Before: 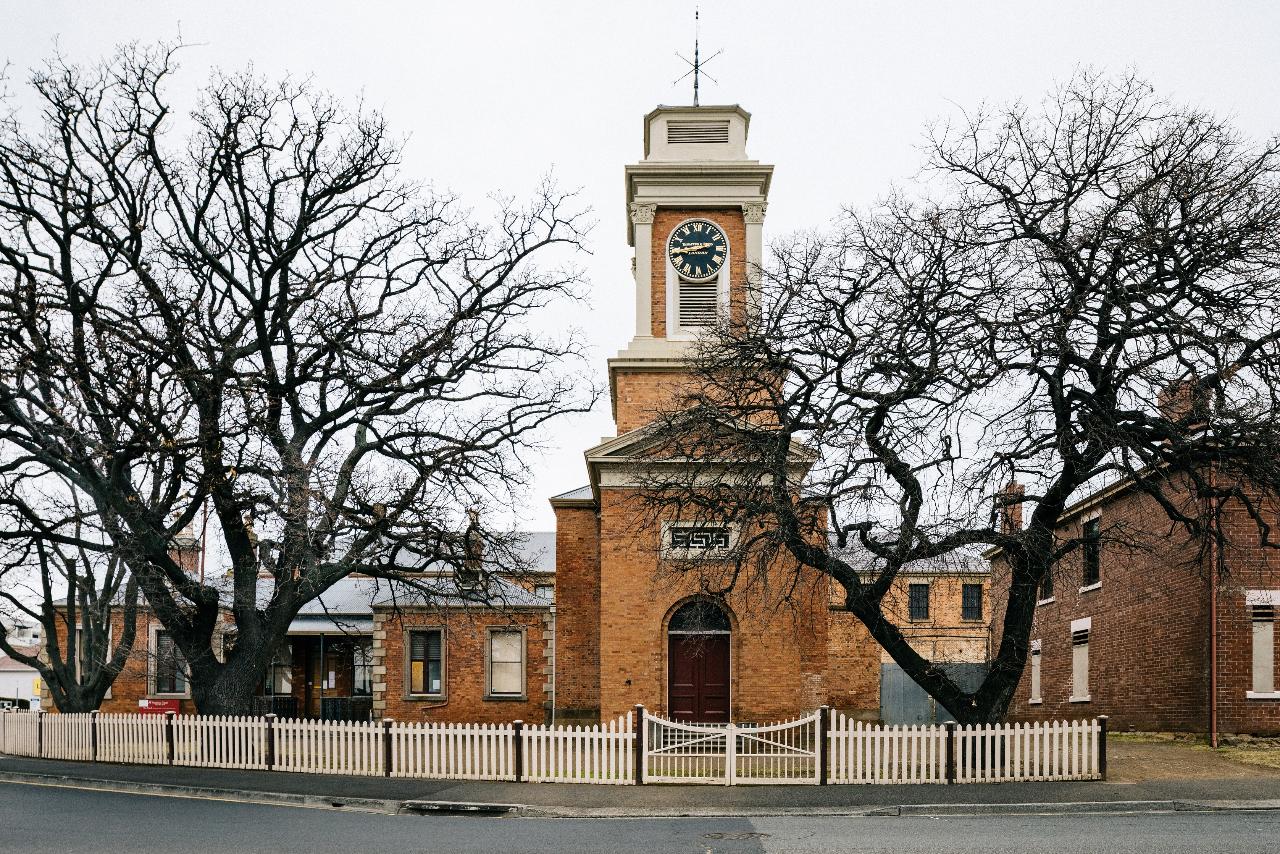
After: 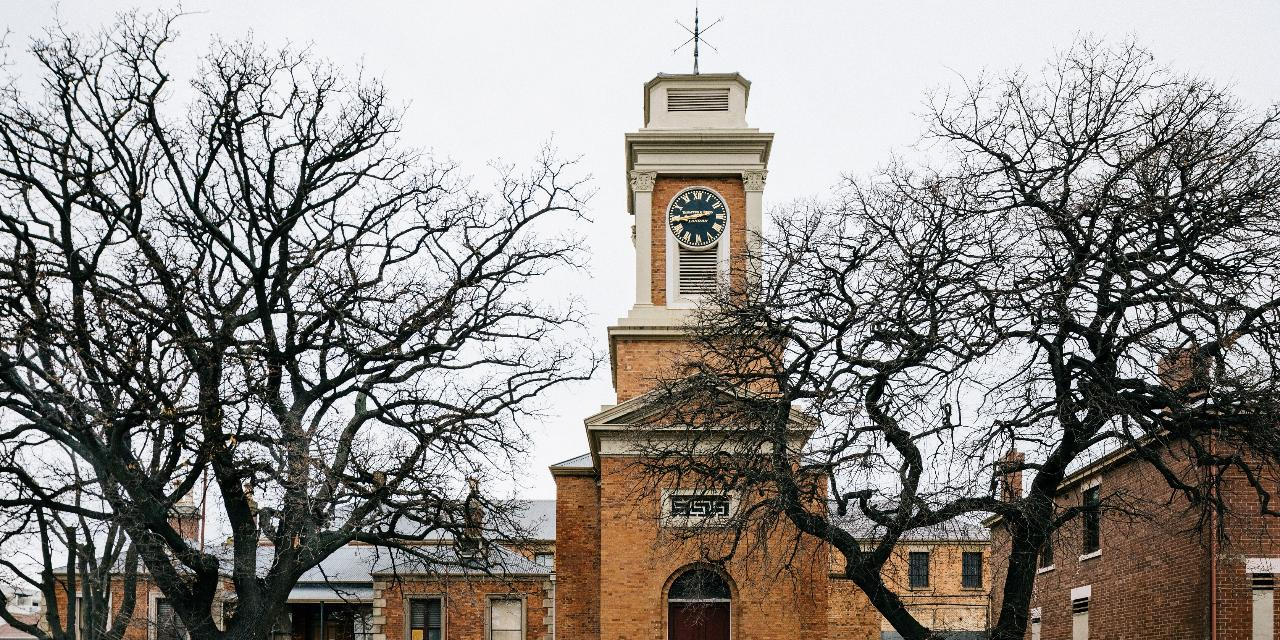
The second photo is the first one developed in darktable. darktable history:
tone equalizer: -7 EV 0.18 EV, -6 EV 0.12 EV, -5 EV 0.08 EV, -4 EV 0.04 EV, -2 EV -0.02 EV, -1 EV -0.04 EV, +0 EV -0.06 EV, luminance estimator HSV value / RGB max
crop: top 3.857%, bottom 21.132%
